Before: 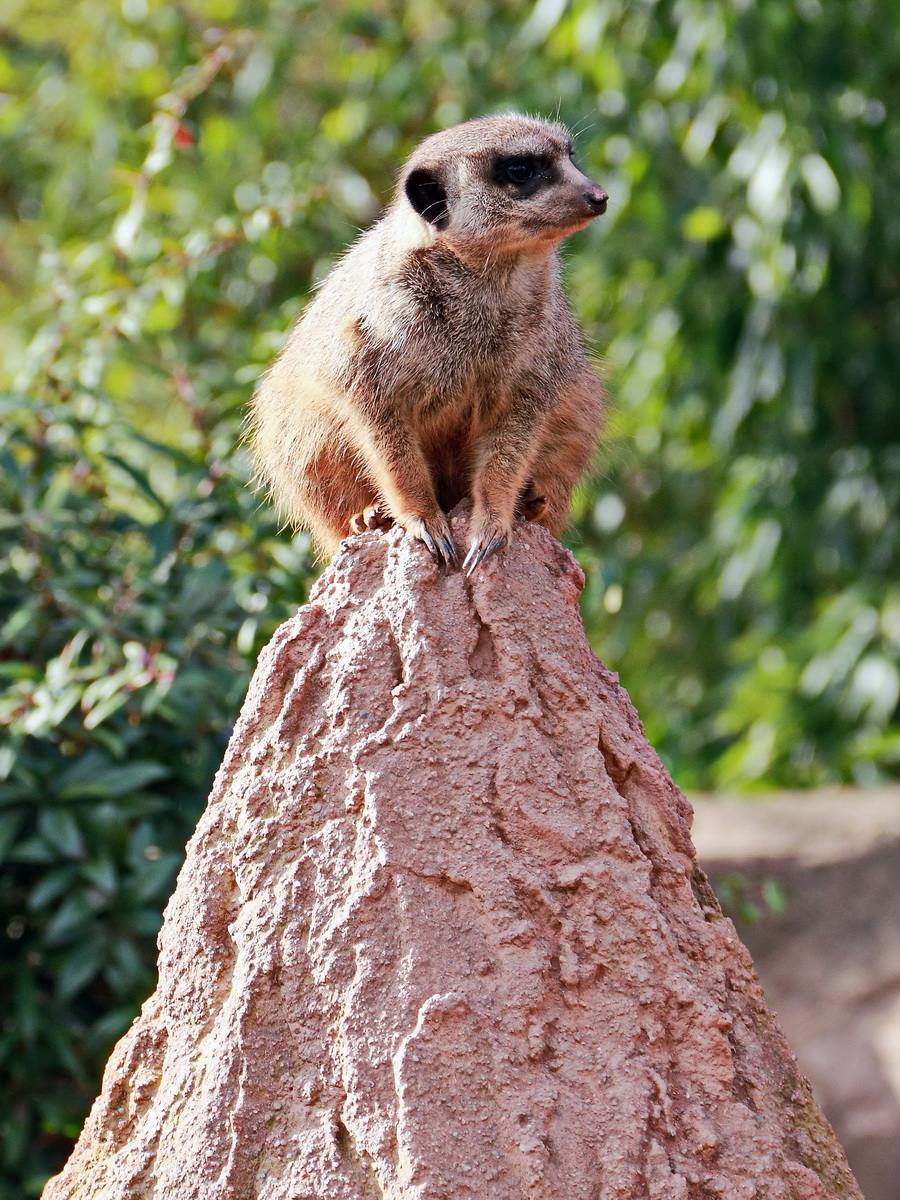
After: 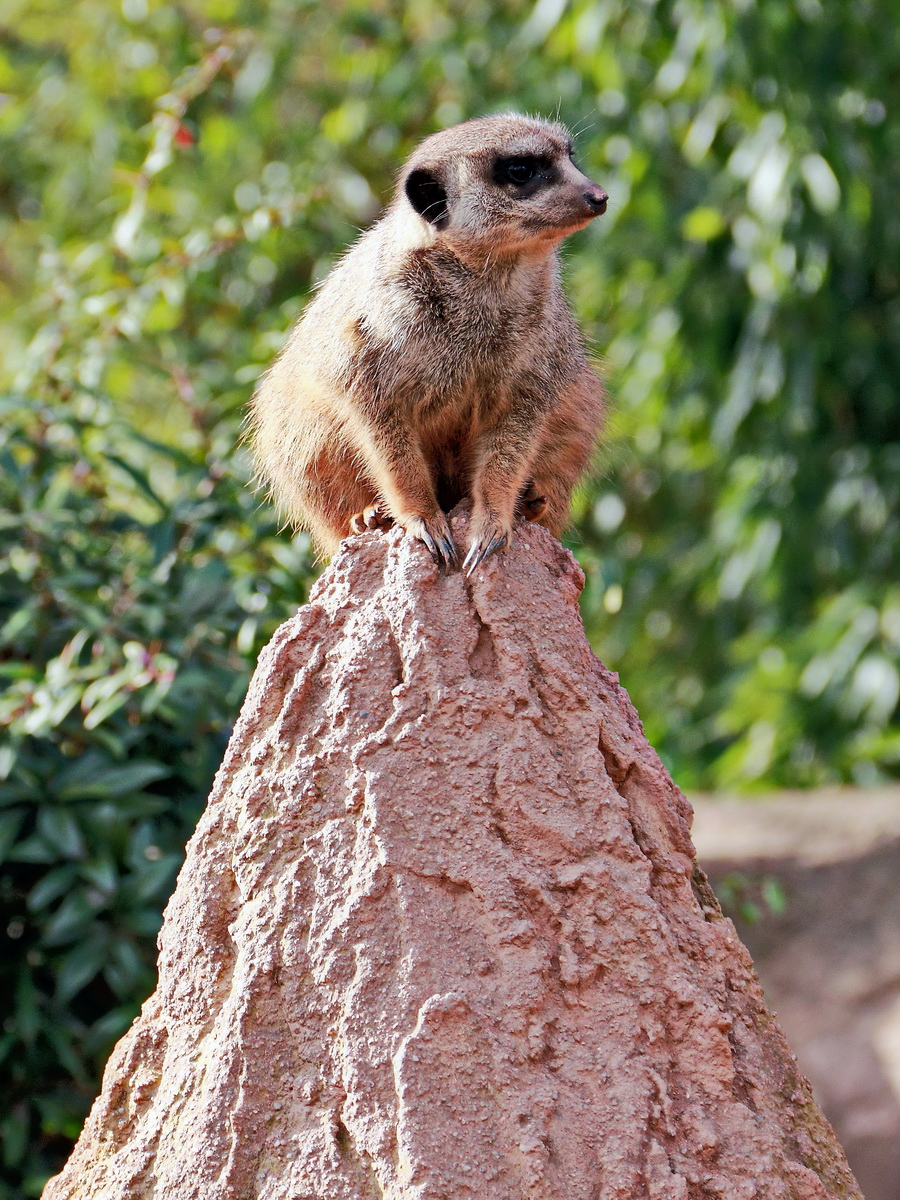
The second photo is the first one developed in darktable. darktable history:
tone equalizer: -8 EV -1.86 EV, -7 EV -1.17 EV, -6 EV -1.6 EV
